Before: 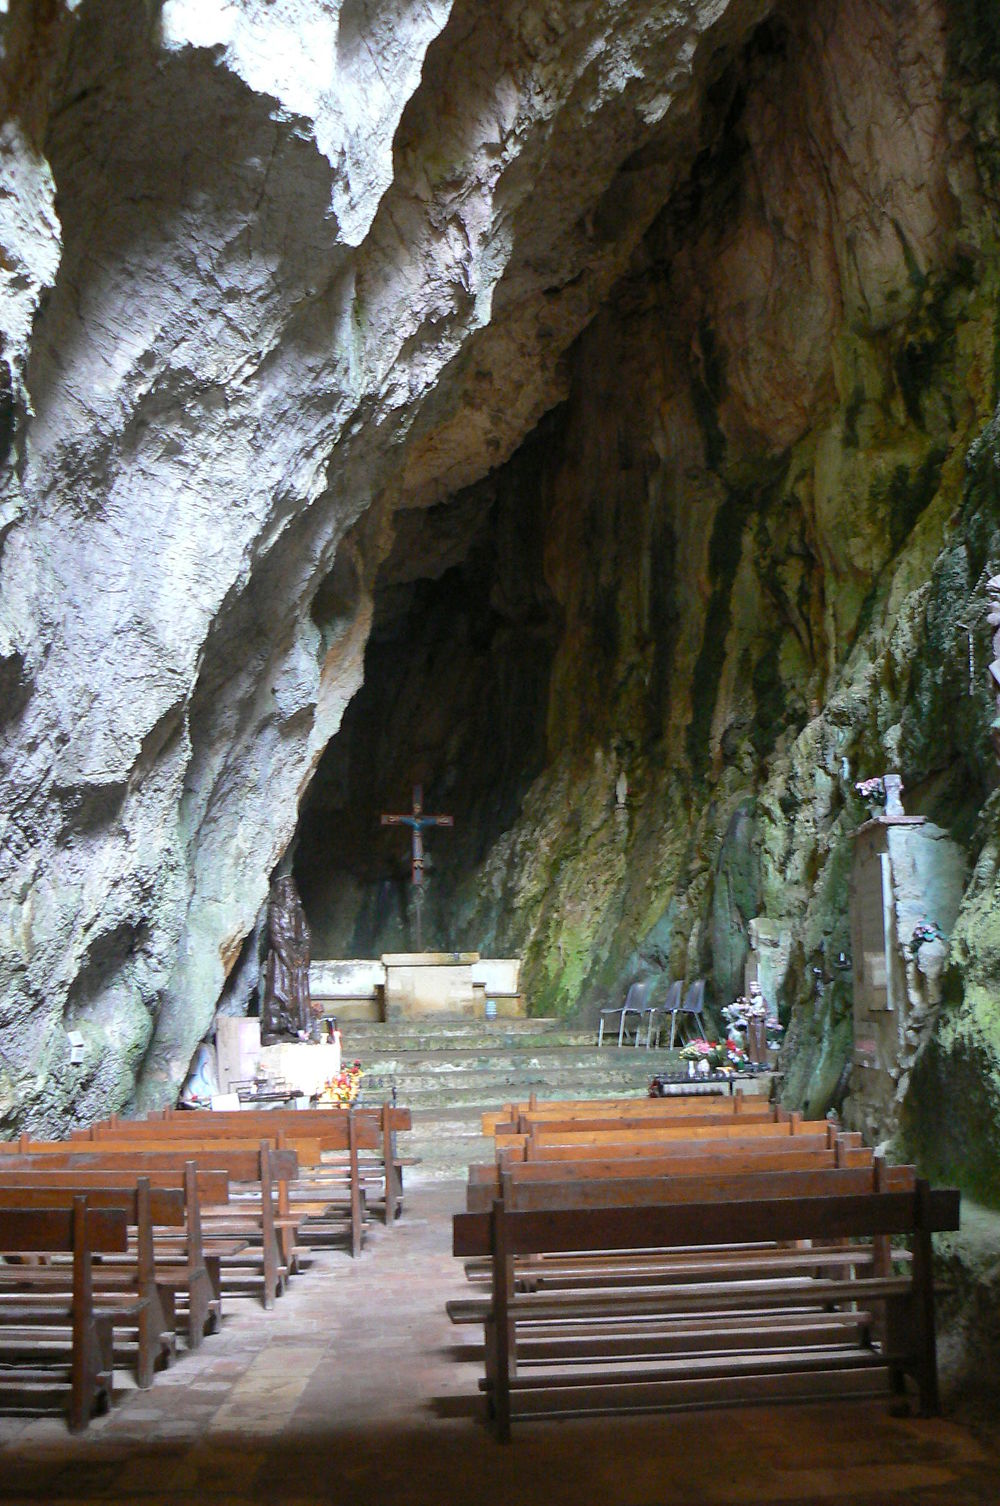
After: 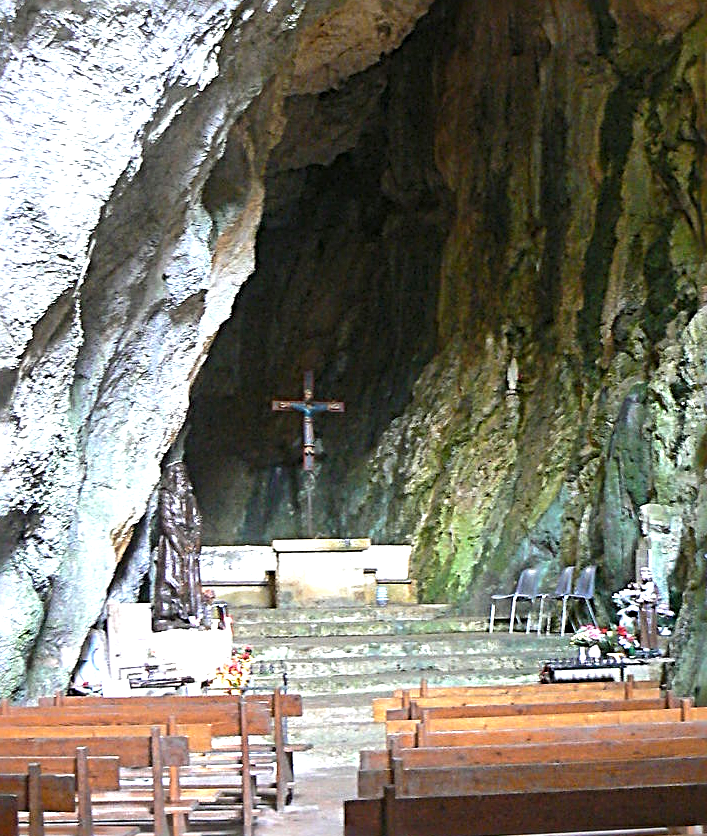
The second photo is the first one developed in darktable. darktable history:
sharpen: radius 3.68, amount 0.942
crop: left 10.985%, top 27.506%, right 18.246%, bottom 16.956%
exposure: black level correction 0, exposure 0.693 EV, compensate exposure bias true, compensate highlight preservation false
levels: black 8.56%
